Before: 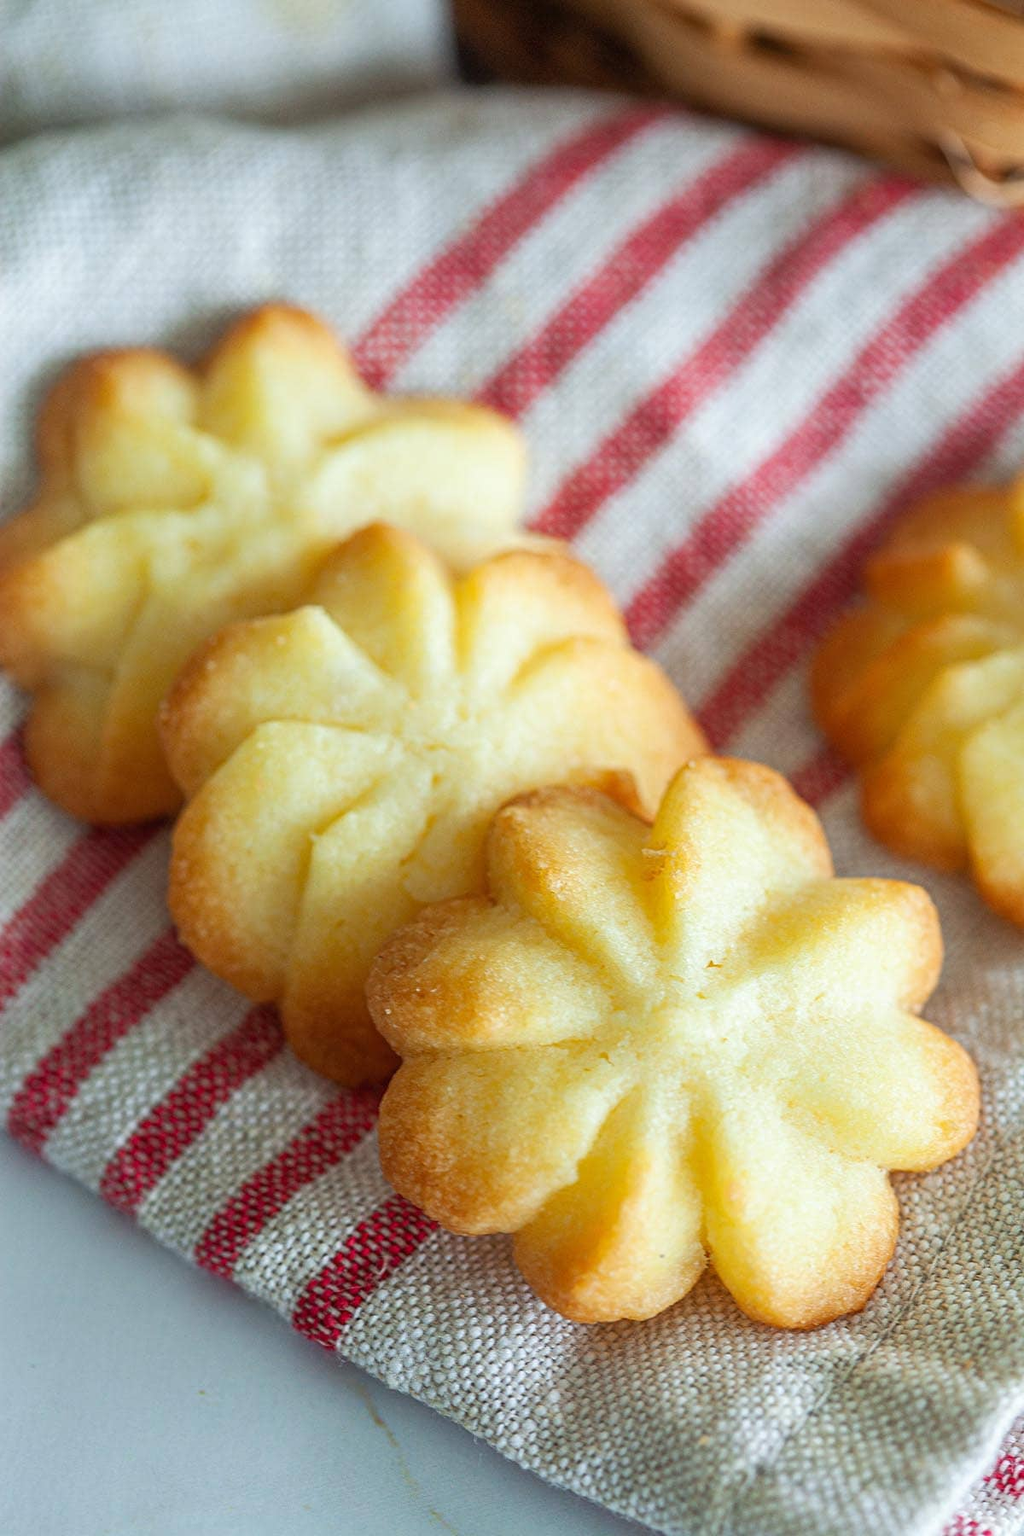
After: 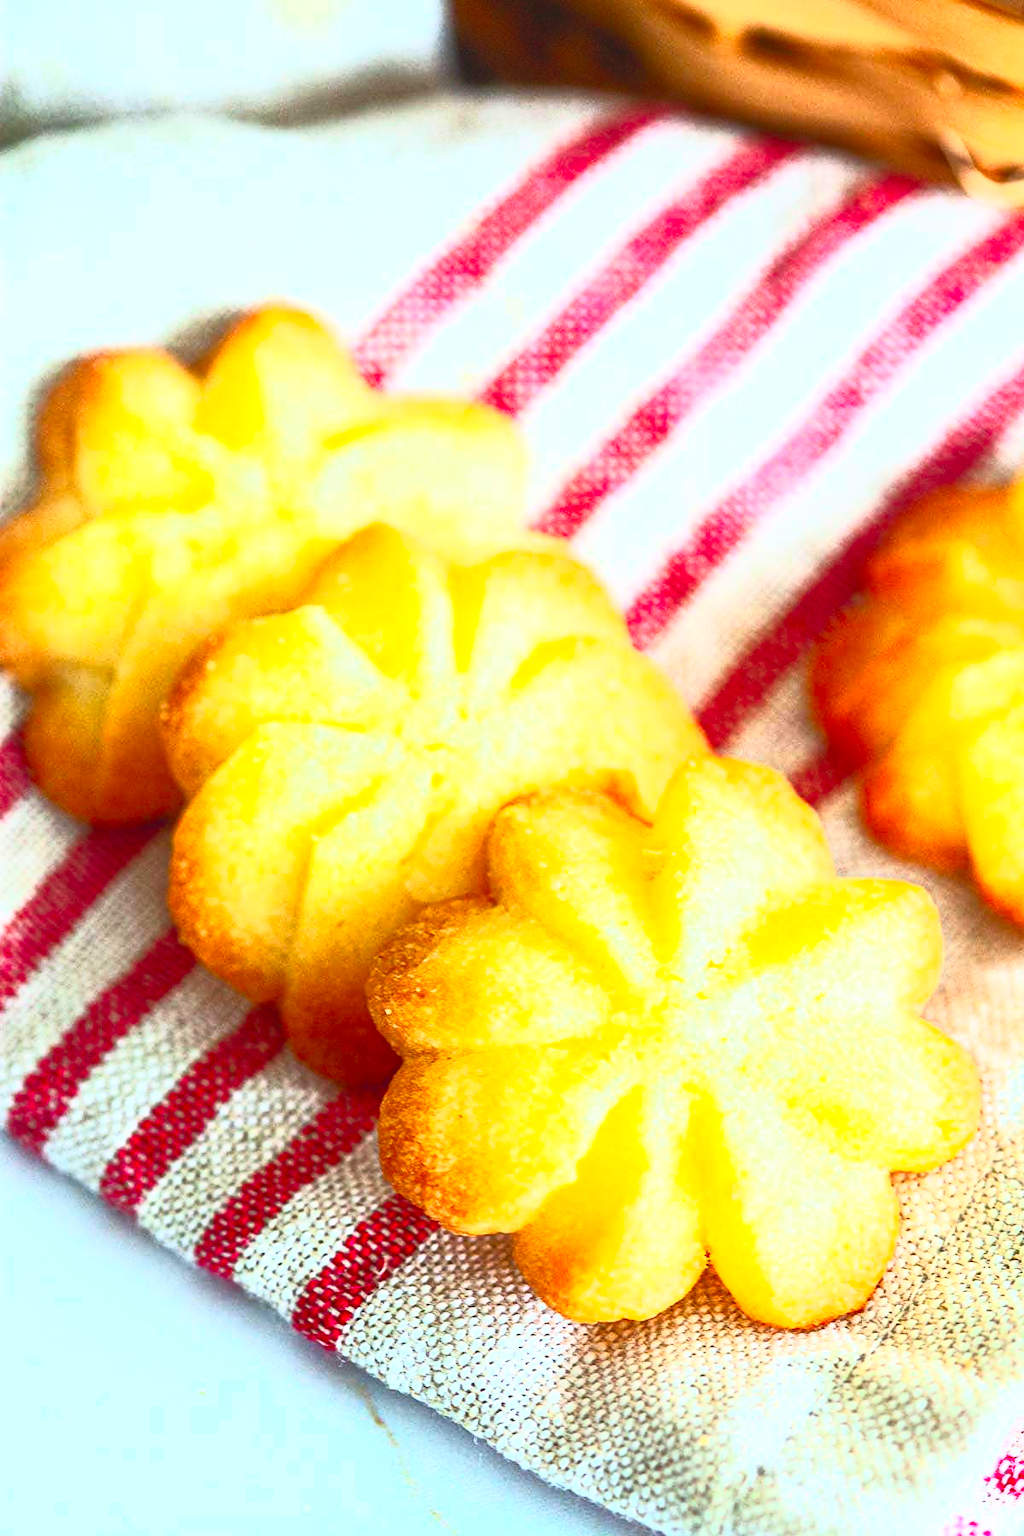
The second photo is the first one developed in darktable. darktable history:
contrast brightness saturation: contrast 0.987, brightness 0.997, saturation 0.985
